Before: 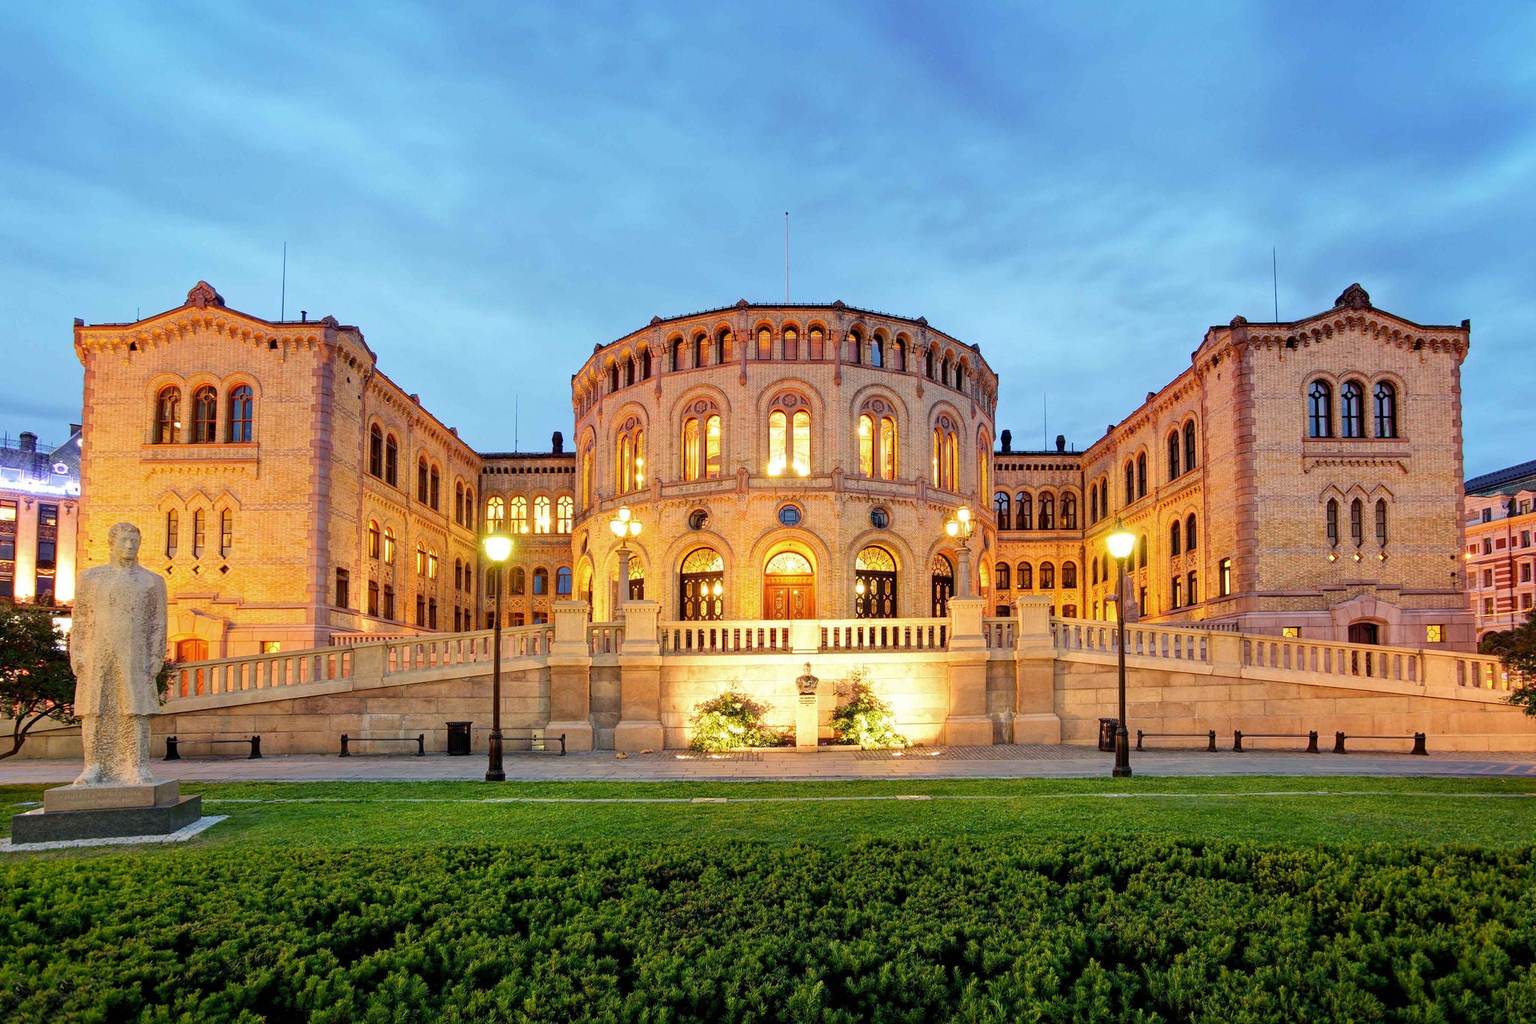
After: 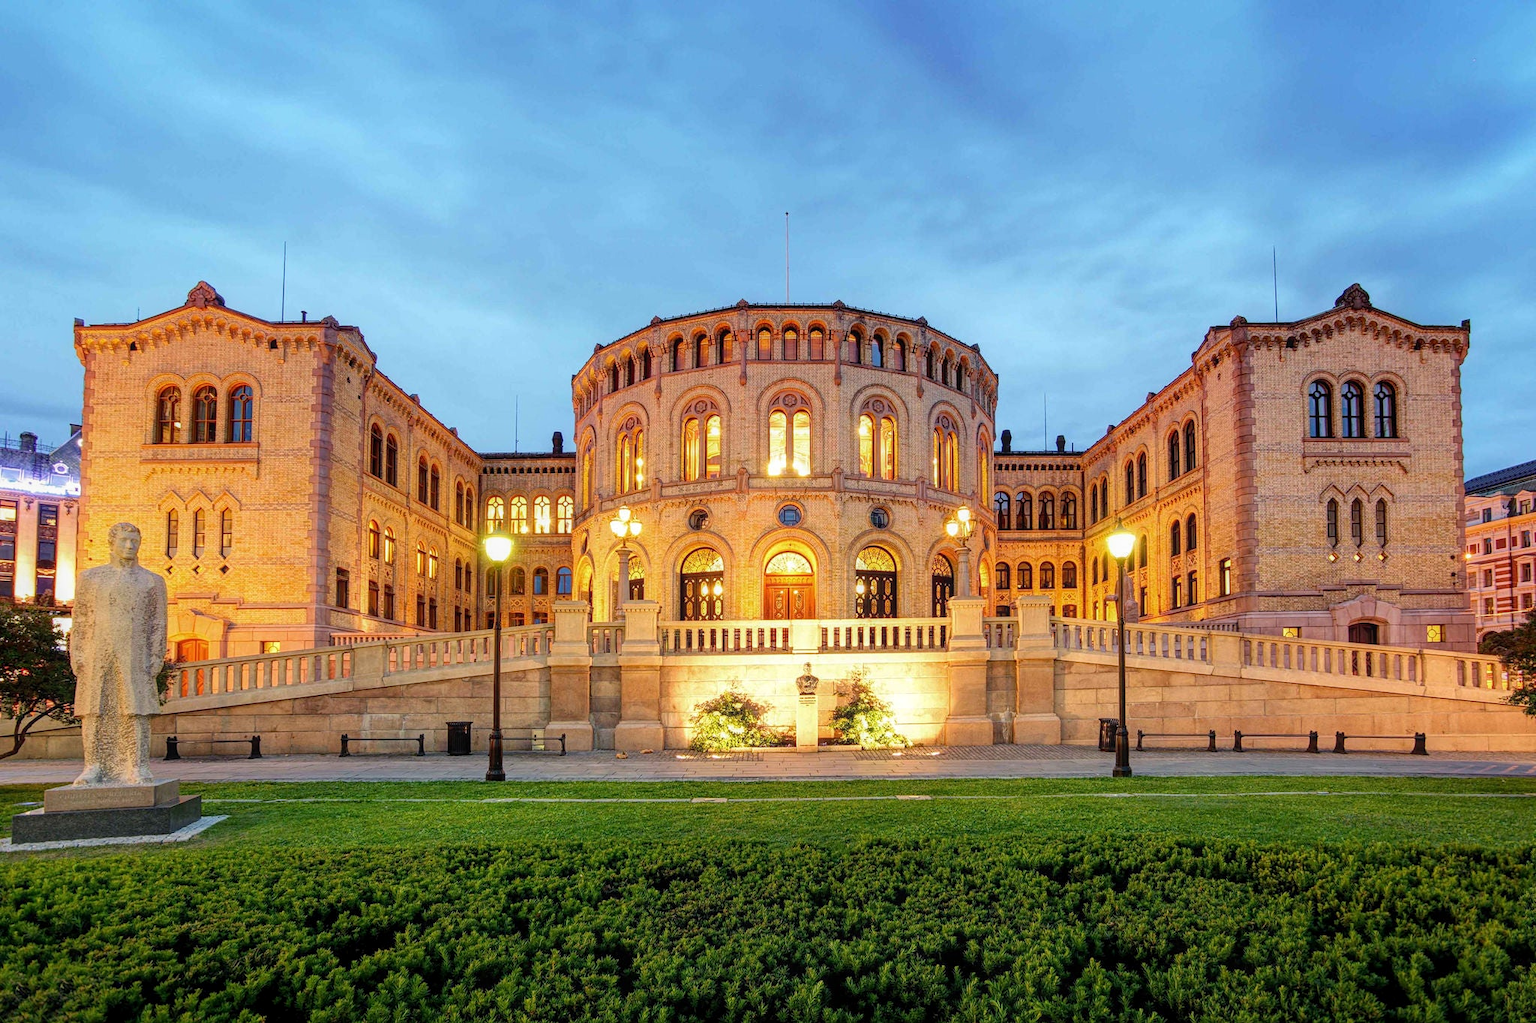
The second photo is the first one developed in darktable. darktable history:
local contrast: on, module defaults
contrast equalizer: octaves 7, y [[0.5, 0.488, 0.462, 0.461, 0.491, 0.5], [0.5 ×6], [0.5 ×6], [0 ×6], [0 ×6]]
